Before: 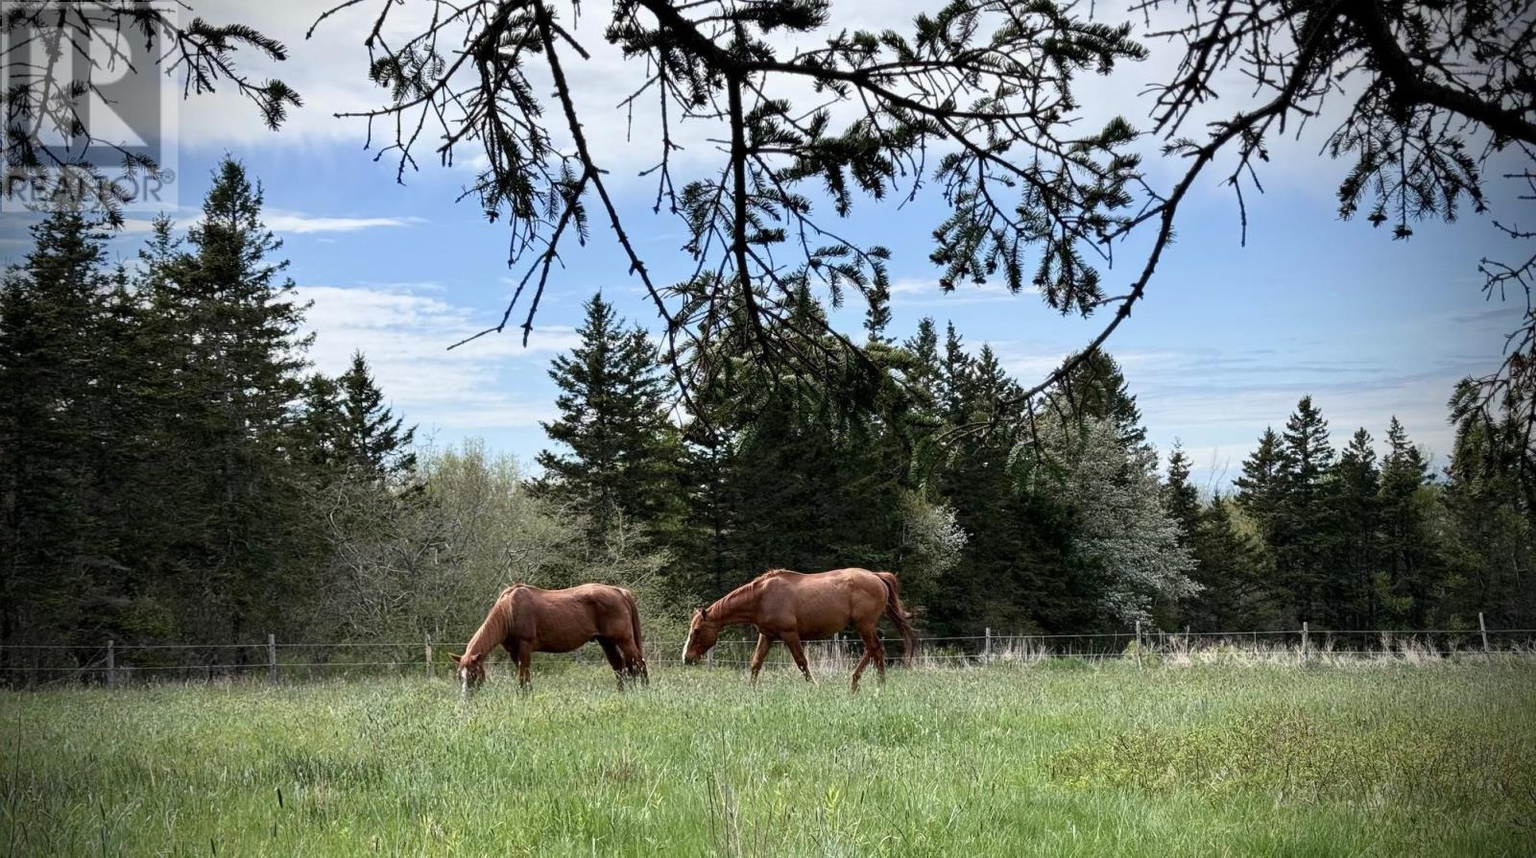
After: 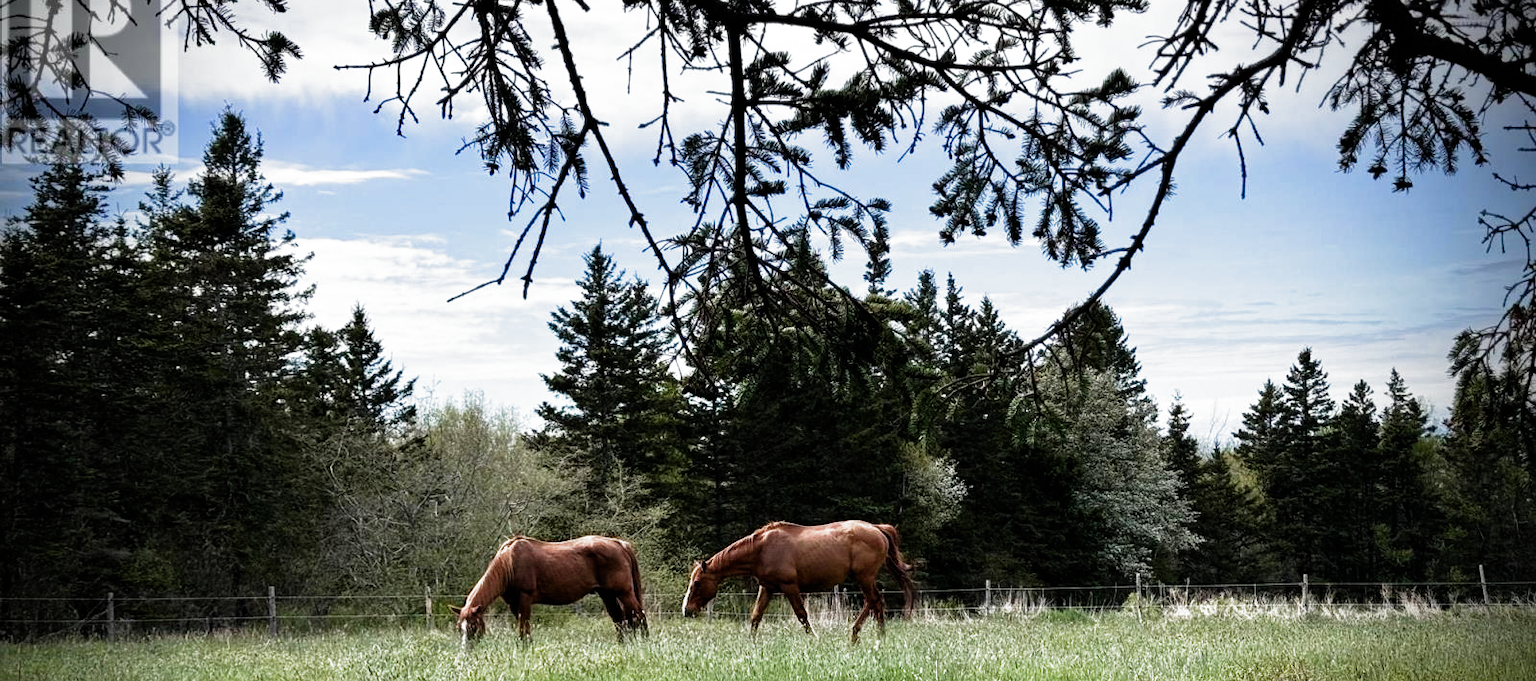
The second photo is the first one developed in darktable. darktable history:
filmic rgb: black relative exposure -9.12 EV, white relative exposure 2.31 EV, hardness 7.5, preserve chrominance no, color science v3 (2019), use custom middle-gray values true
crop and rotate: top 5.657%, bottom 14.912%
